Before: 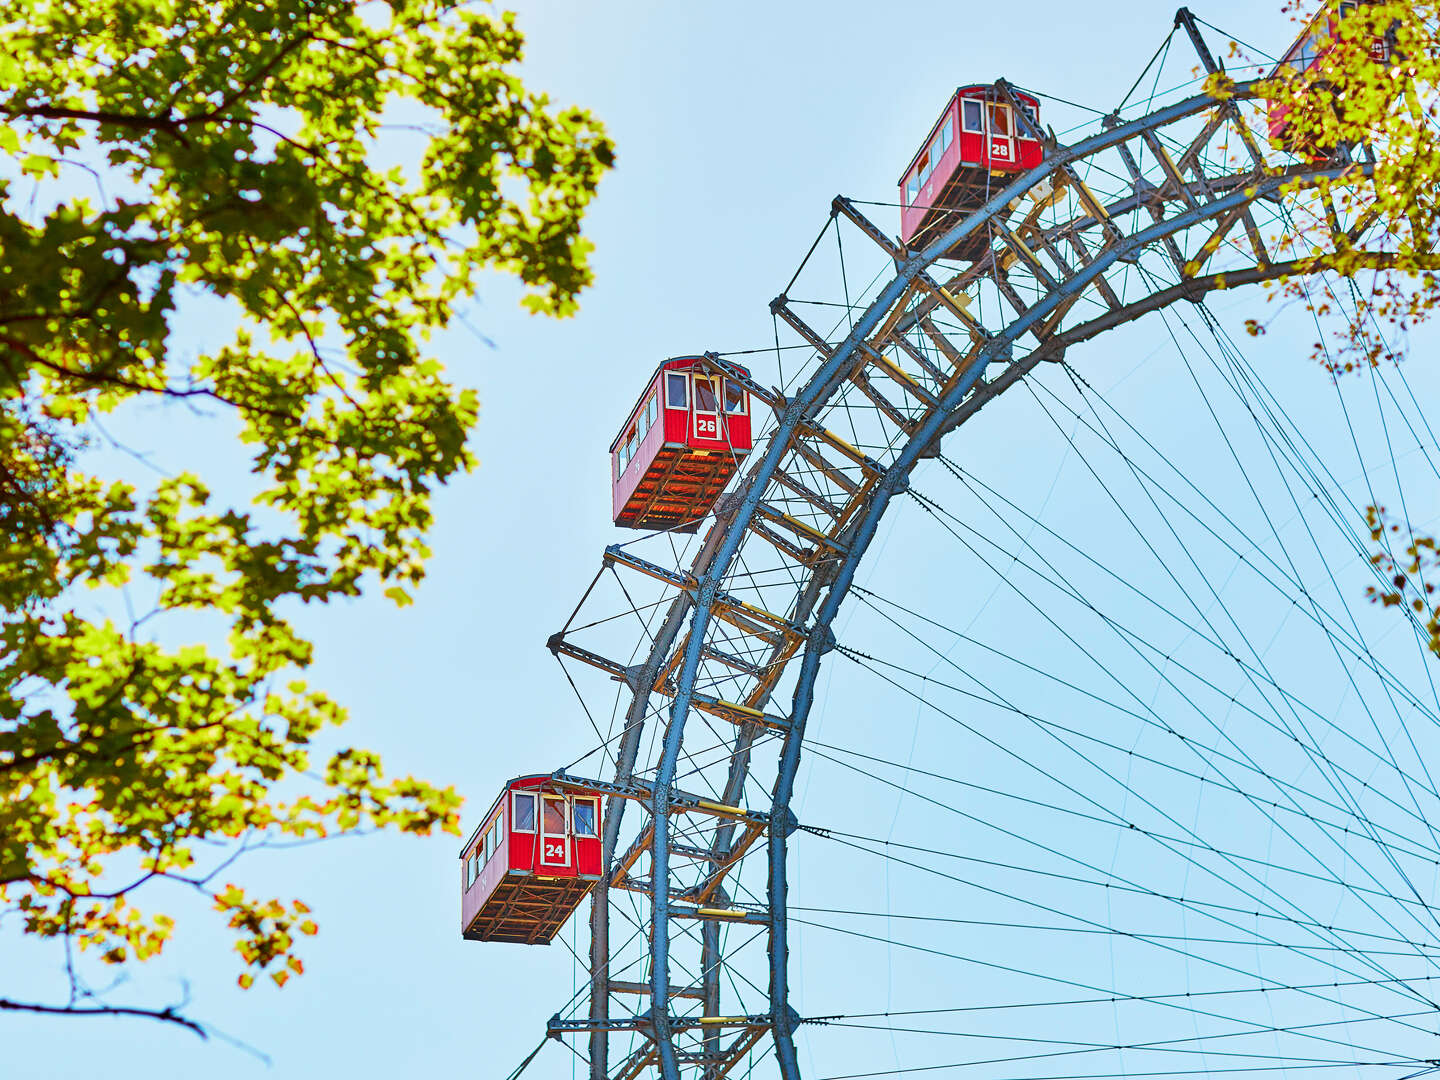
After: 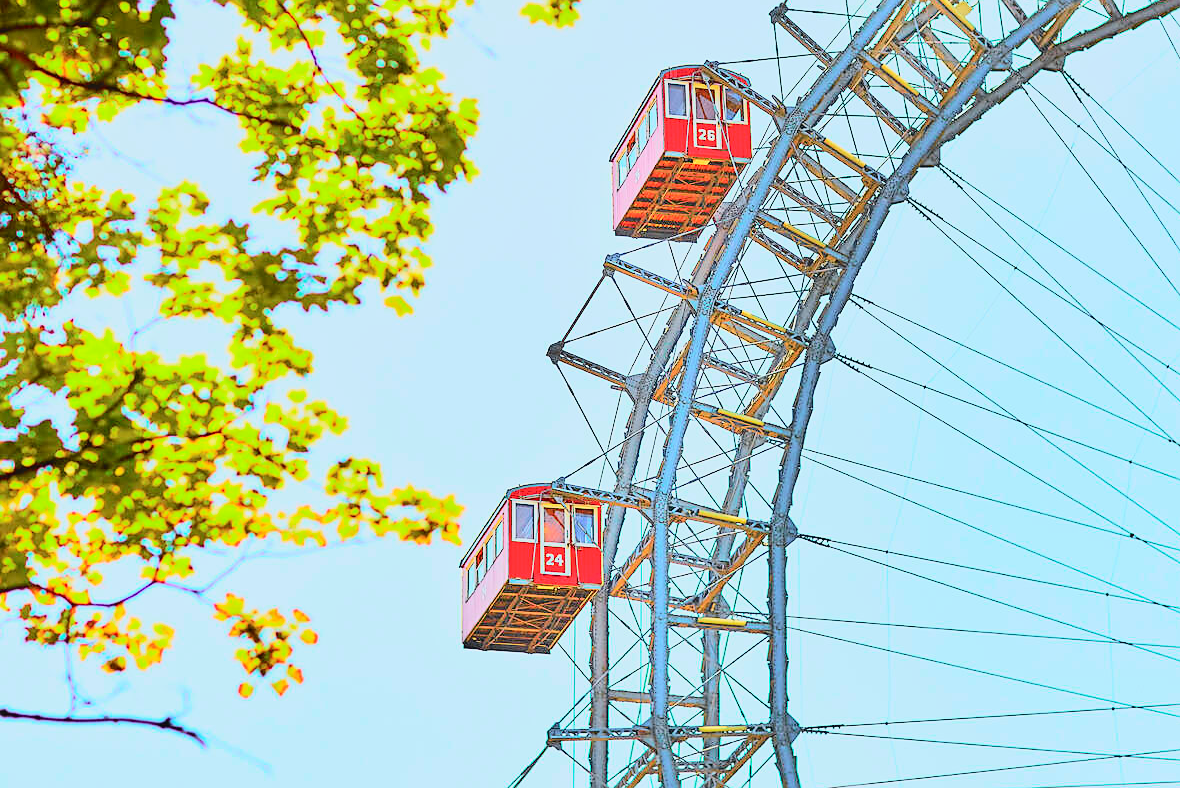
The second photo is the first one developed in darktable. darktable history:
contrast brightness saturation: contrast 0.105, brightness 0.295, saturation 0.149
sharpen: radius 1.49, amount 0.404, threshold 1.591
tone equalizer: on, module defaults
crop: top 26.969%, right 18.015%
tone curve: curves: ch0 [(0, 0.03) (0.113, 0.087) (0.207, 0.184) (0.515, 0.612) (0.712, 0.793) (1, 0.946)]; ch1 [(0, 0) (0.172, 0.123) (0.317, 0.279) (0.414, 0.382) (0.476, 0.479) (0.505, 0.498) (0.534, 0.534) (0.621, 0.65) (0.709, 0.764) (1, 1)]; ch2 [(0, 0) (0.411, 0.424) (0.505, 0.505) (0.521, 0.524) (0.537, 0.57) (0.65, 0.699) (1, 1)], color space Lab, independent channels, preserve colors none
exposure: exposure -0.147 EV, compensate highlight preservation false
